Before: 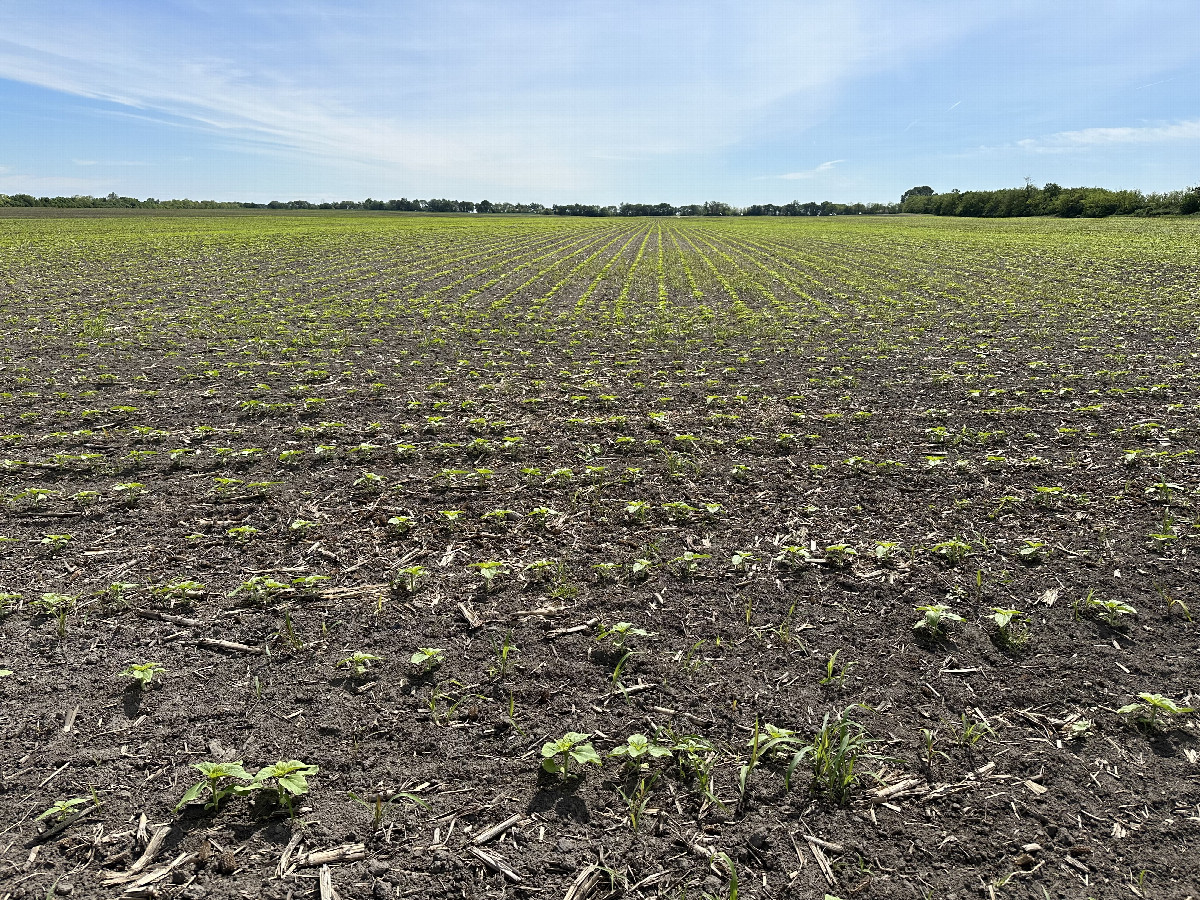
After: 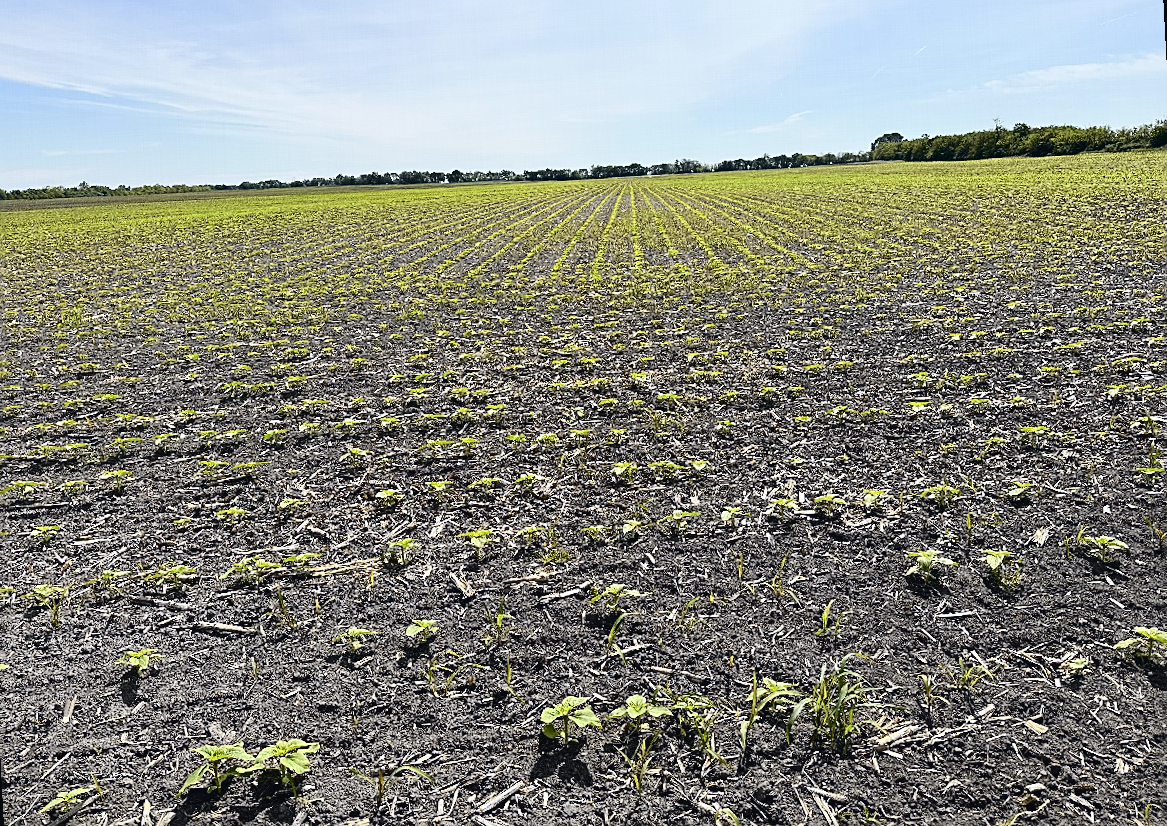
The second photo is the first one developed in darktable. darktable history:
tone curve: curves: ch0 [(0, 0.023) (0.104, 0.058) (0.21, 0.162) (0.469, 0.524) (0.579, 0.65) (0.725, 0.8) (0.858, 0.903) (1, 0.974)]; ch1 [(0, 0) (0.414, 0.395) (0.447, 0.447) (0.502, 0.501) (0.521, 0.512) (0.566, 0.566) (0.618, 0.61) (0.654, 0.642) (1, 1)]; ch2 [(0, 0) (0.369, 0.388) (0.437, 0.453) (0.492, 0.485) (0.524, 0.508) (0.553, 0.566) (0.583, 0.608) (1, 1)], color space Lab, independent channels, preserve colors none
rotate and perspective: rotation -3°, crop left 0.031, crop right 0.968, crop top 0.07, crop bottom 0.93
sharpen: on, module defaults
